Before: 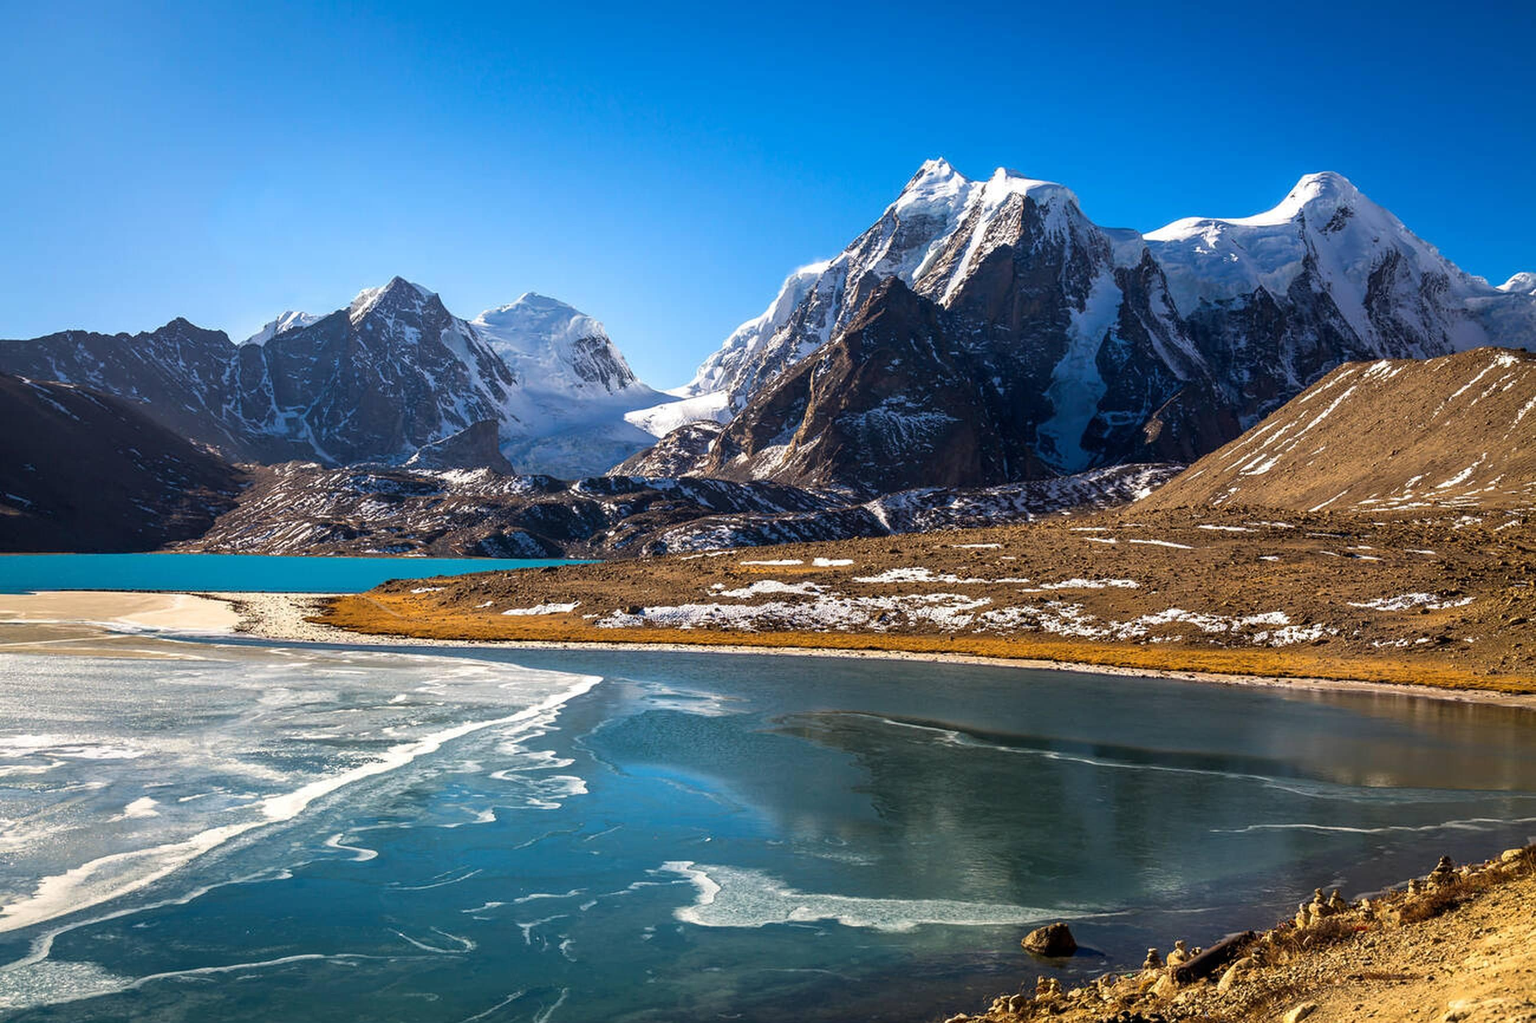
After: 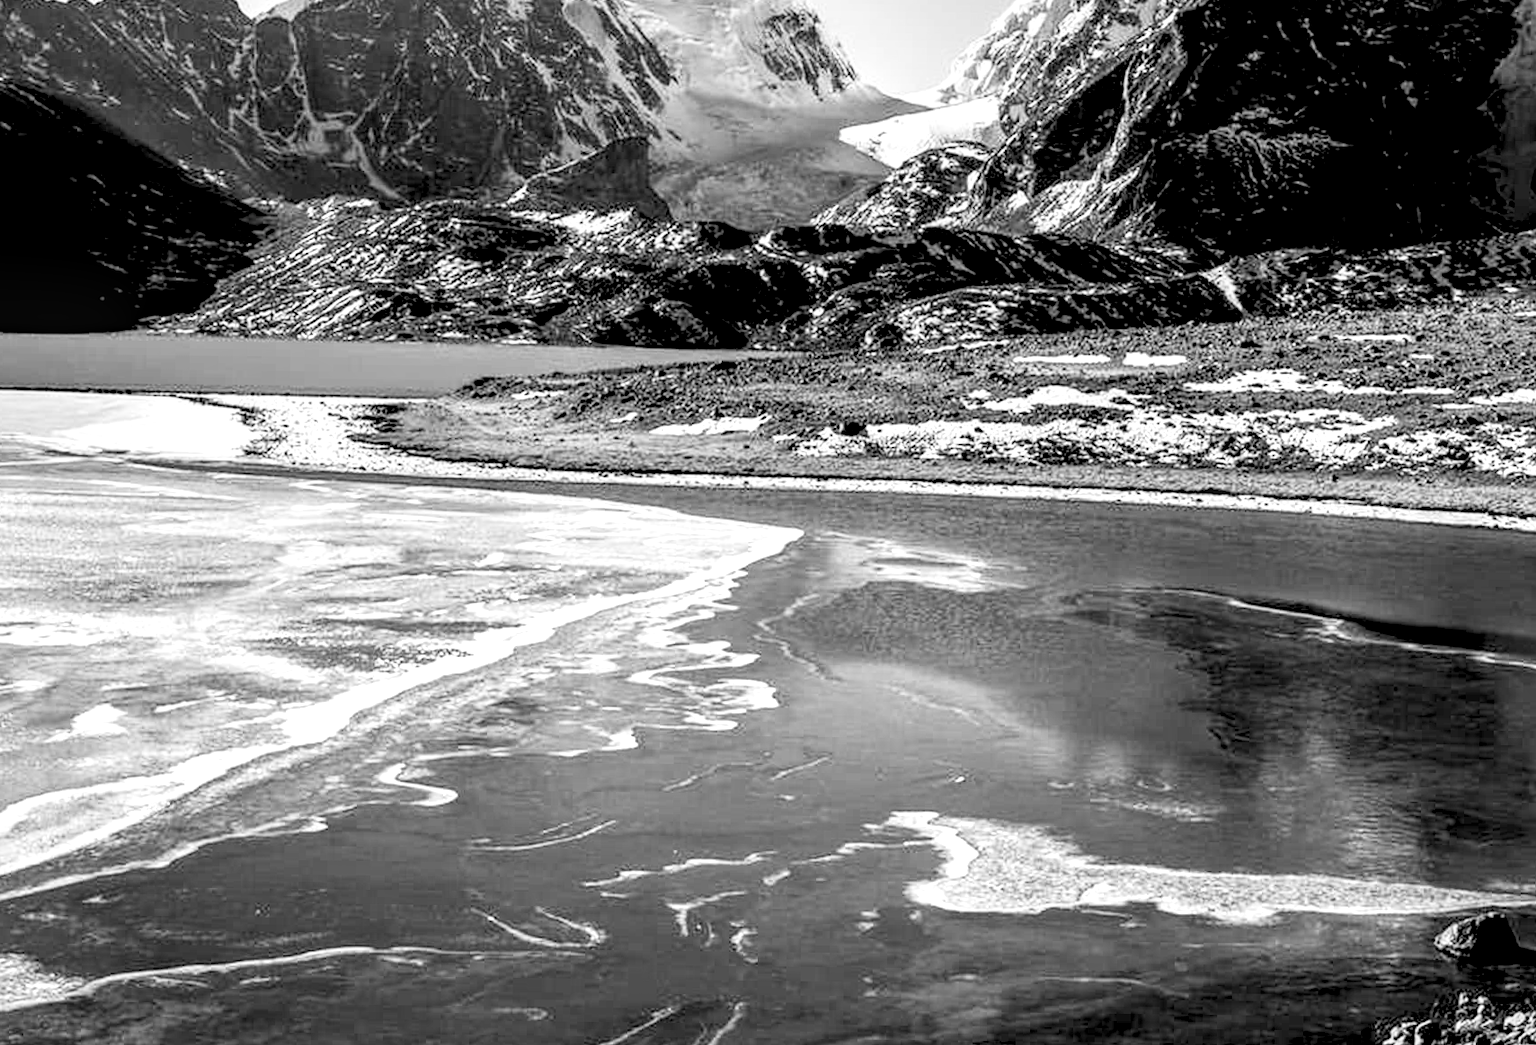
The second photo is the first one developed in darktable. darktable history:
color zones: curves: ch1 [(0, -0.014) (0.143, -0.013) (0.286, -0.013) (0.429, -0.016) (0.571, -0.019) (0.714, -0.015) (0.857, 0.002) (1, -0.014)]
contrast brightness saturation: contrast 0.238, brightness 0.259, saturation 0.38
exposure: black level correction 0.024, exposure 0.185 EV, compensate highlight preservation false
local contrast: detail 142%
crop and rotate: angle -0.684°, left 3.979%, top 31.622%, right 29.094%
